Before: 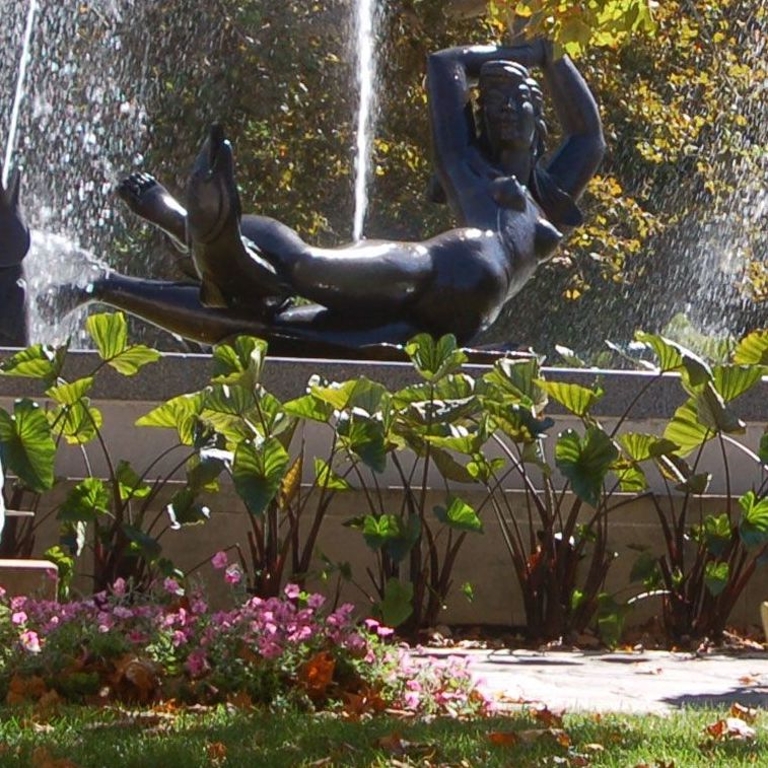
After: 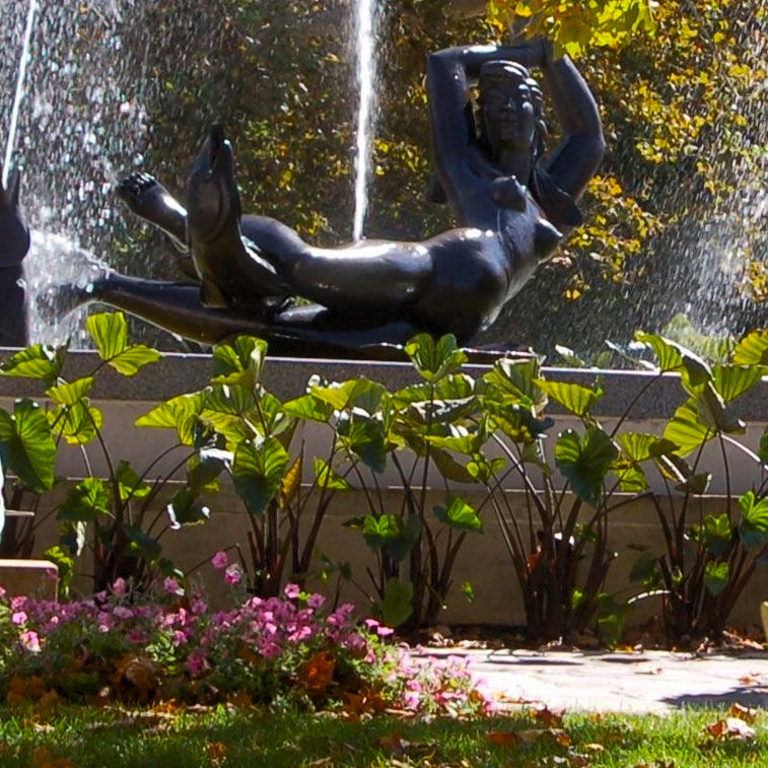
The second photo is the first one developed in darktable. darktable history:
color balance rgb: perceptual saturation grading › global saturation 25%, global vibrance 20%
levels: mode automatic, black 0.023%, white 99.97%, levels [0.062, 0.494, 0.925]
